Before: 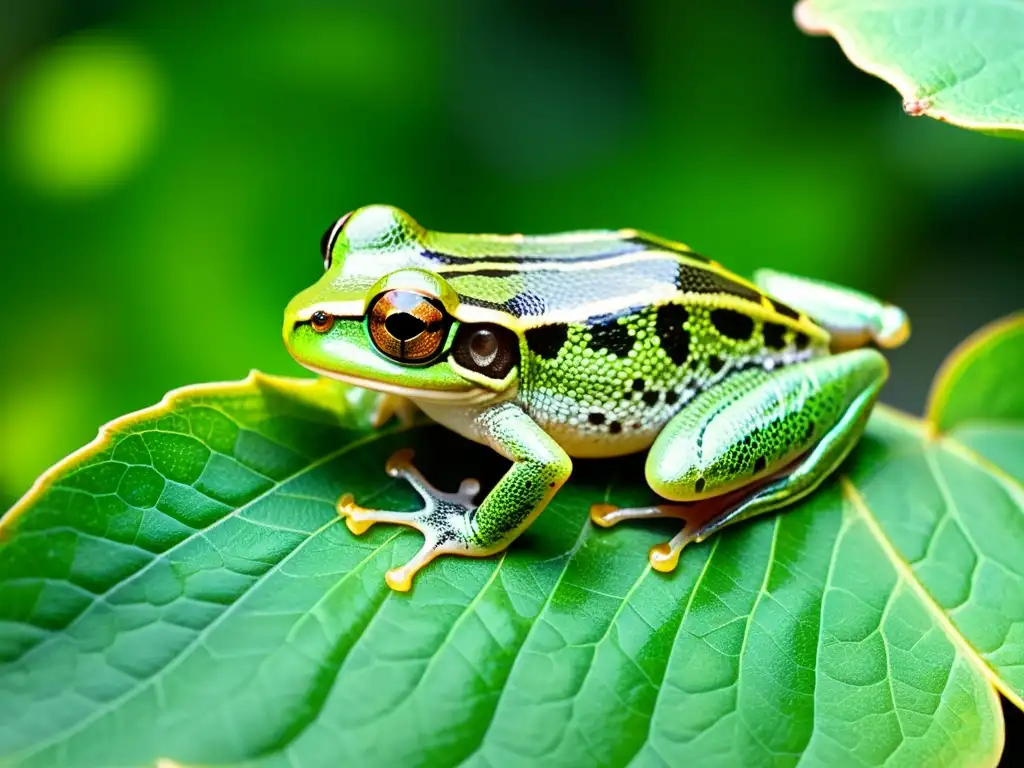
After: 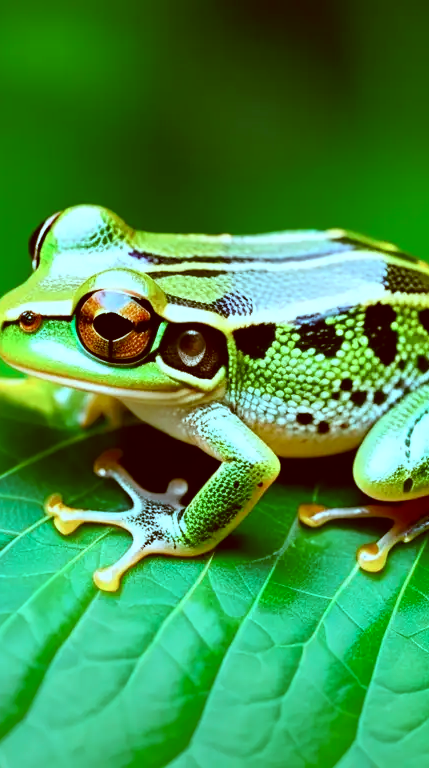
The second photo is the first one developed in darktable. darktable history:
crop: left 28.555%, right 29.511%
color correction: highlights a* -14.07, highlights b* -16.39, shadows a* 10.13, shadows b* 30.13
